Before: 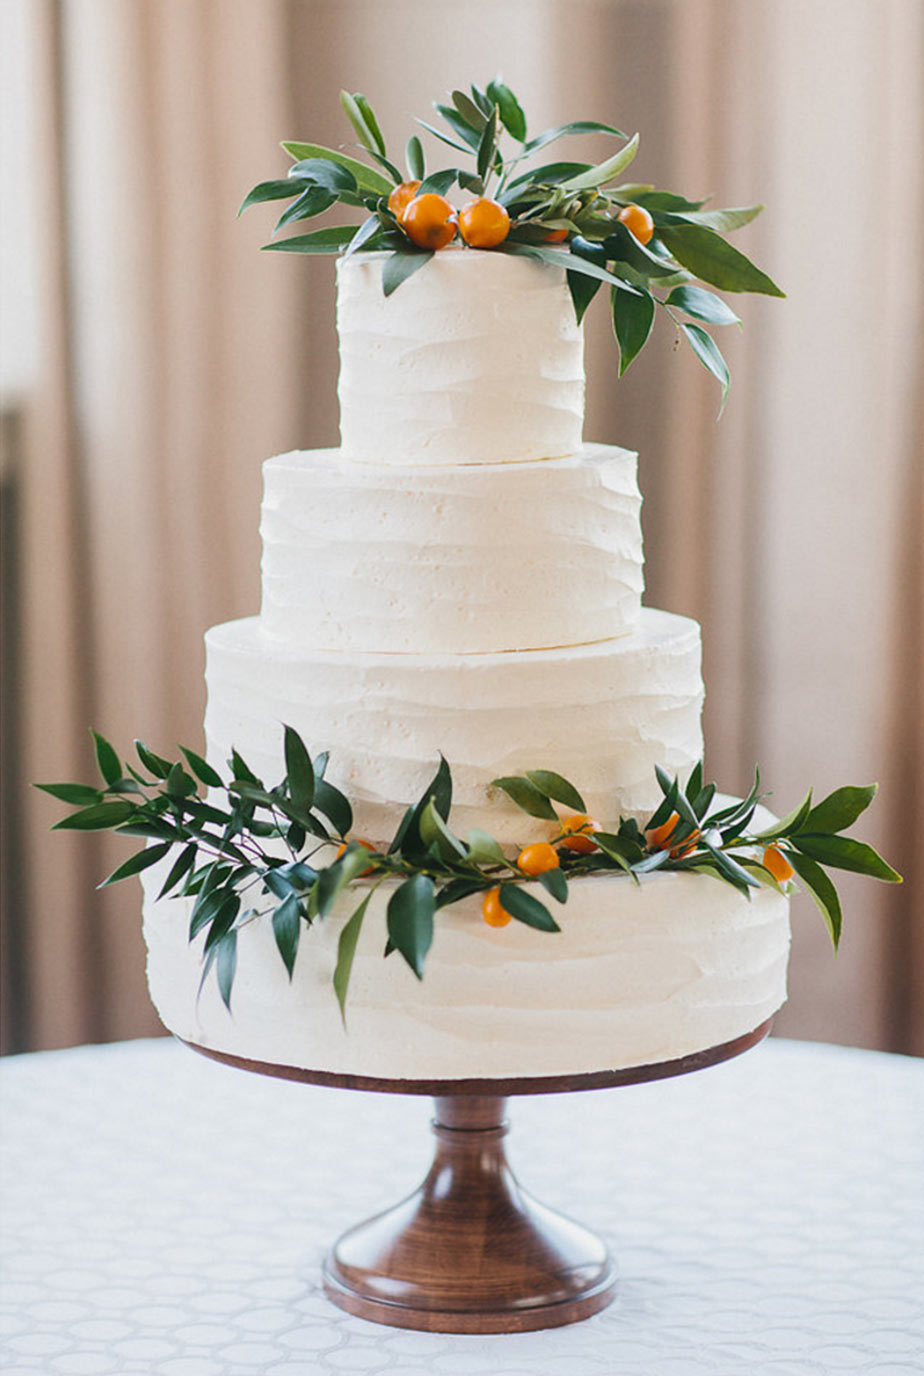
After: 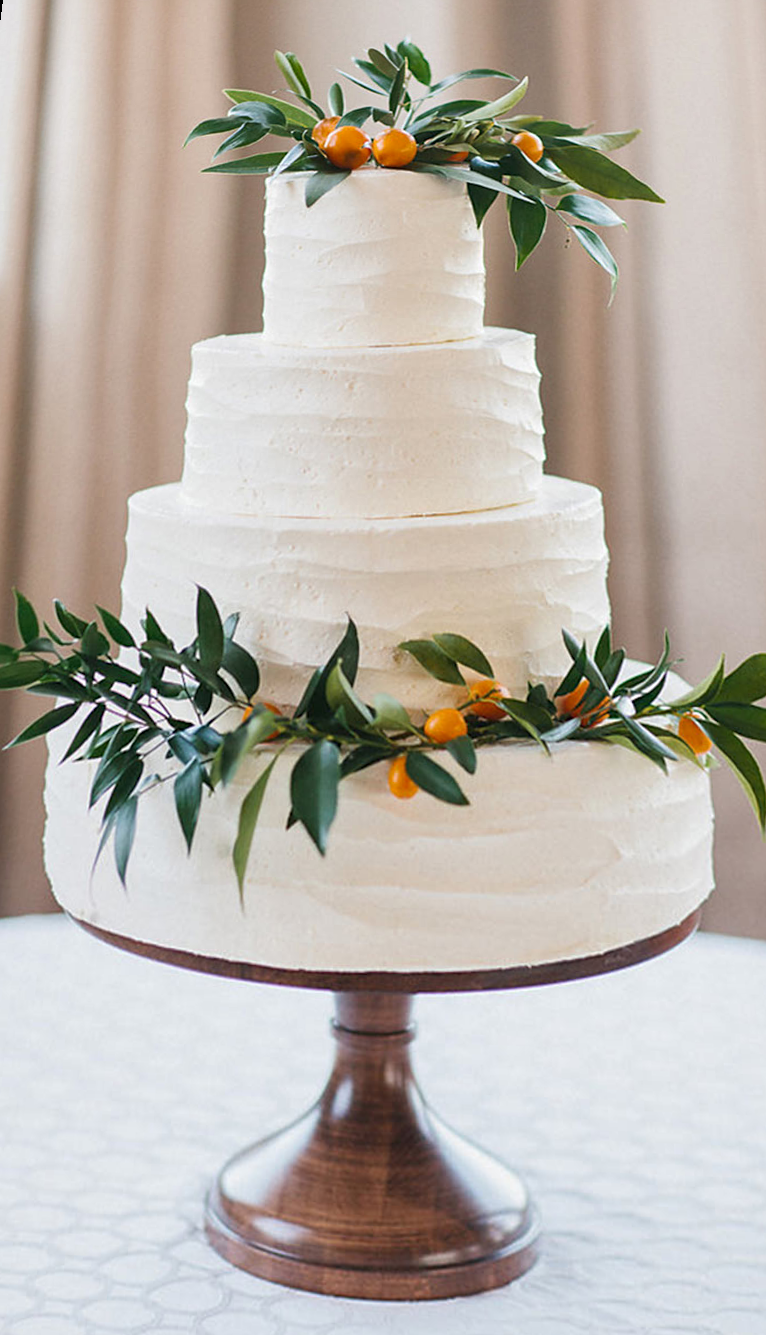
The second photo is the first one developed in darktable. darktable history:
rotate and perspective: rotation 0.72°, lens shift (vertical) -0.352, lens shift (horizontal) -0.051, crop left 0.152, crop right 0.859, crop top 0.019, crop bottom 0.964
local contrast: mode bilateral grid, contrast 20, coarseness 50, detail 120%, midtone range 0.2
sharpen: amount 0.2
